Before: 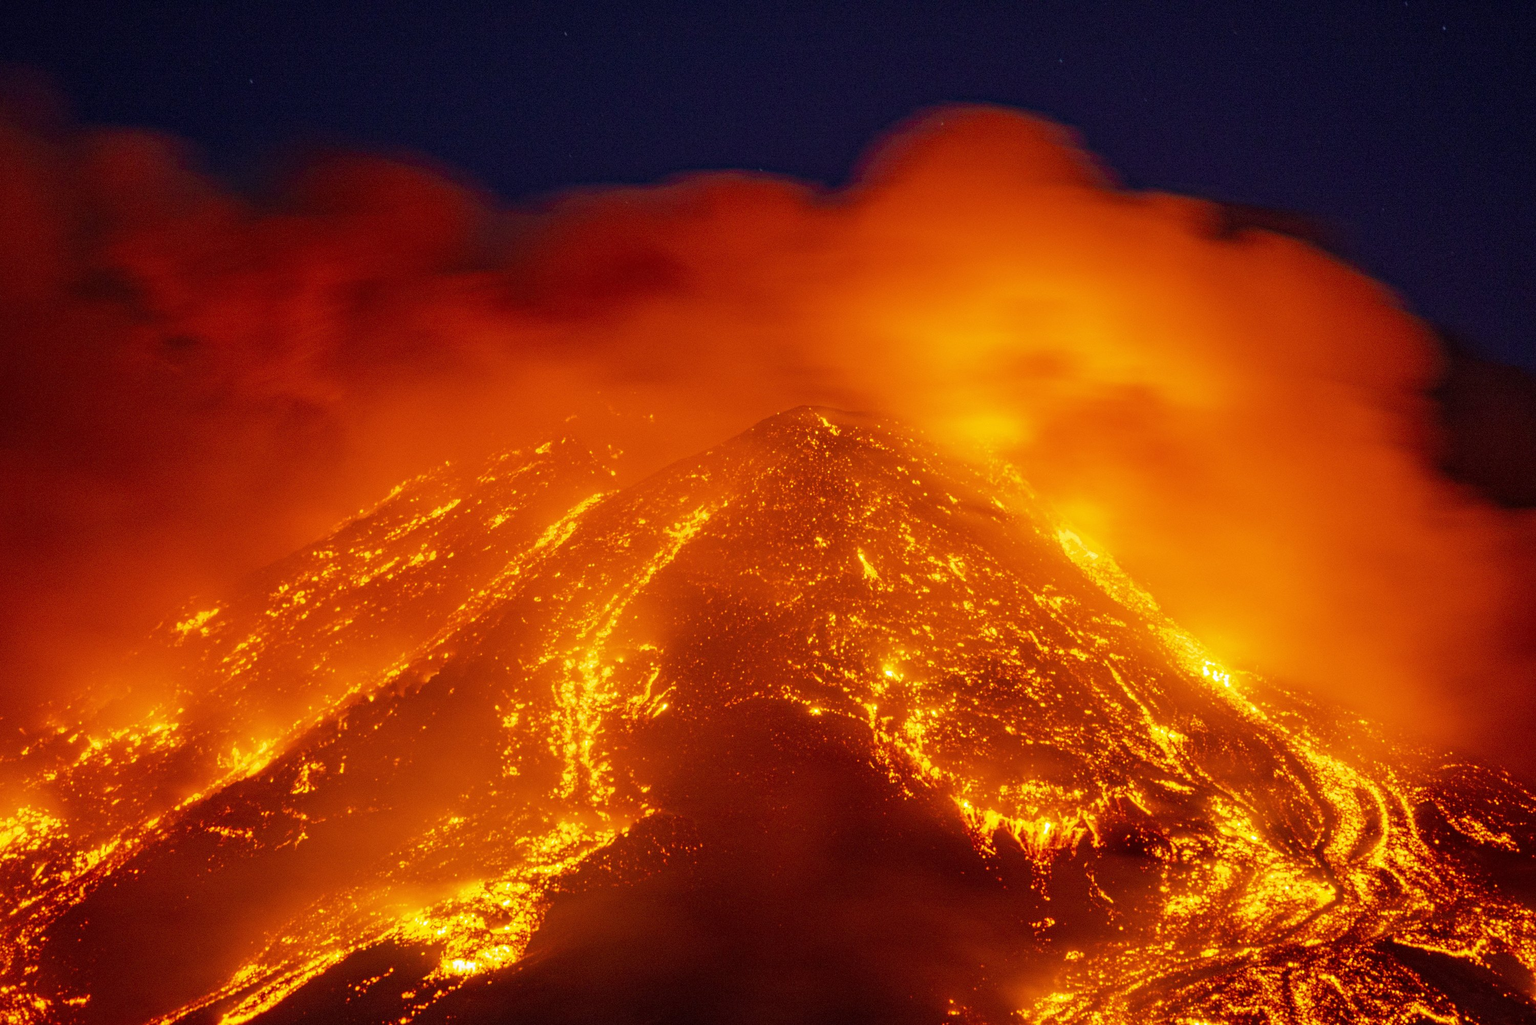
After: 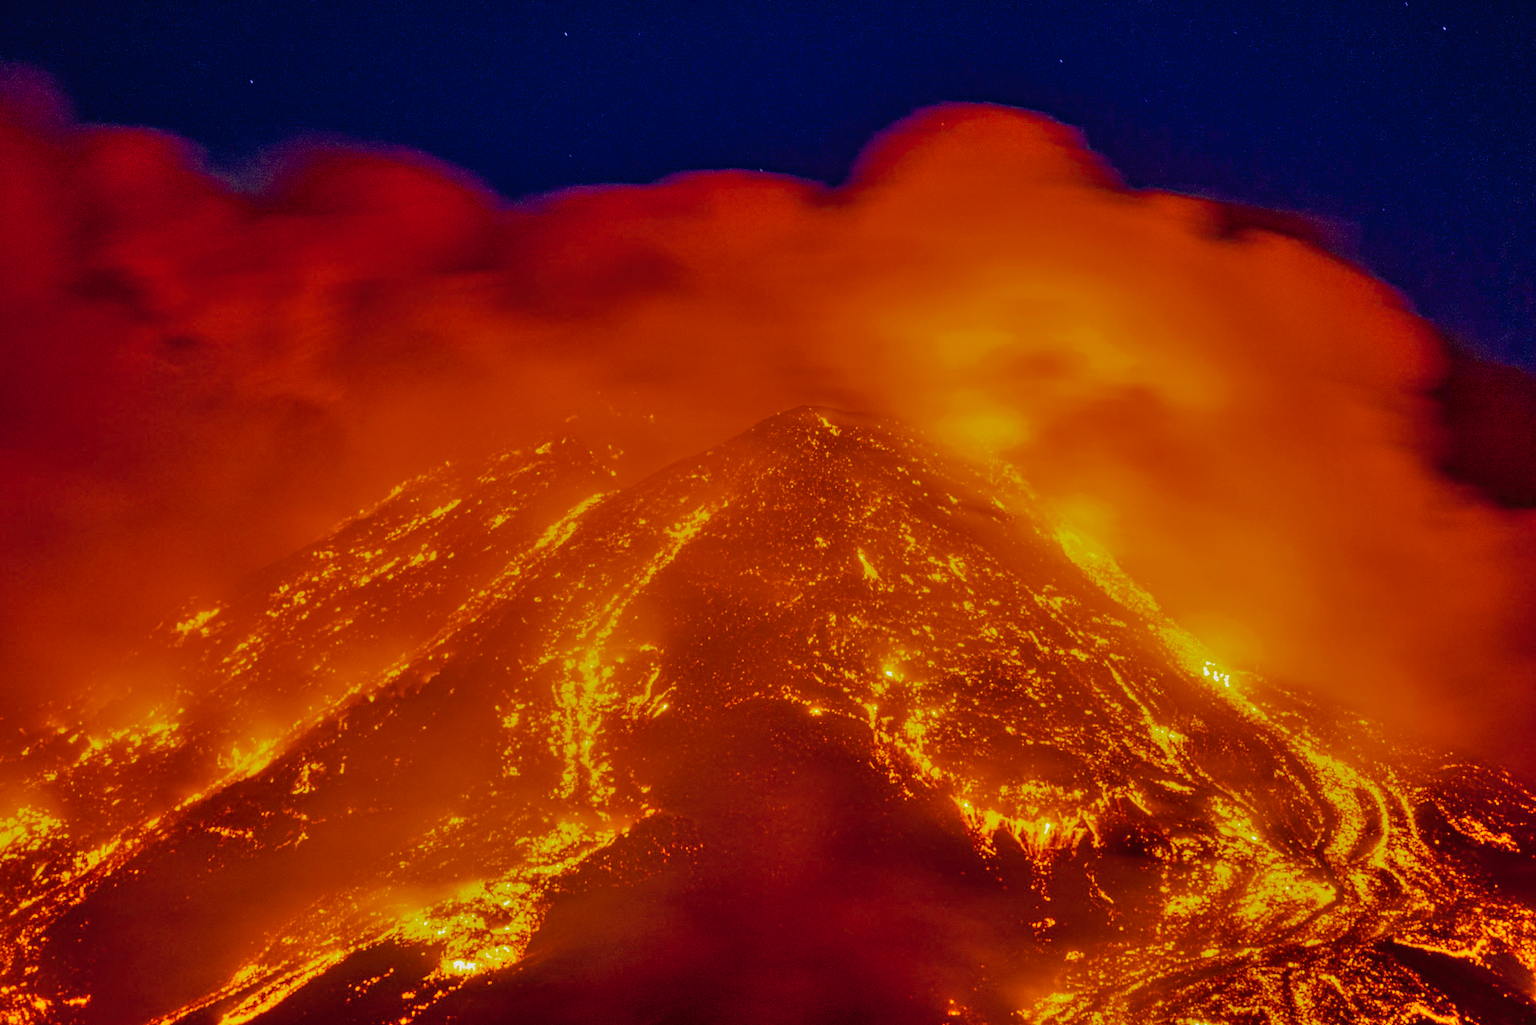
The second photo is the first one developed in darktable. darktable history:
color balance rgb: perceptual saturation grading › global saturation 24.946%, global vibrance -7.709%, contrast -13.155%, saturation formula JzAzBz (2021)
shadows and highlights: shadows 58.2, soften with gaussian
